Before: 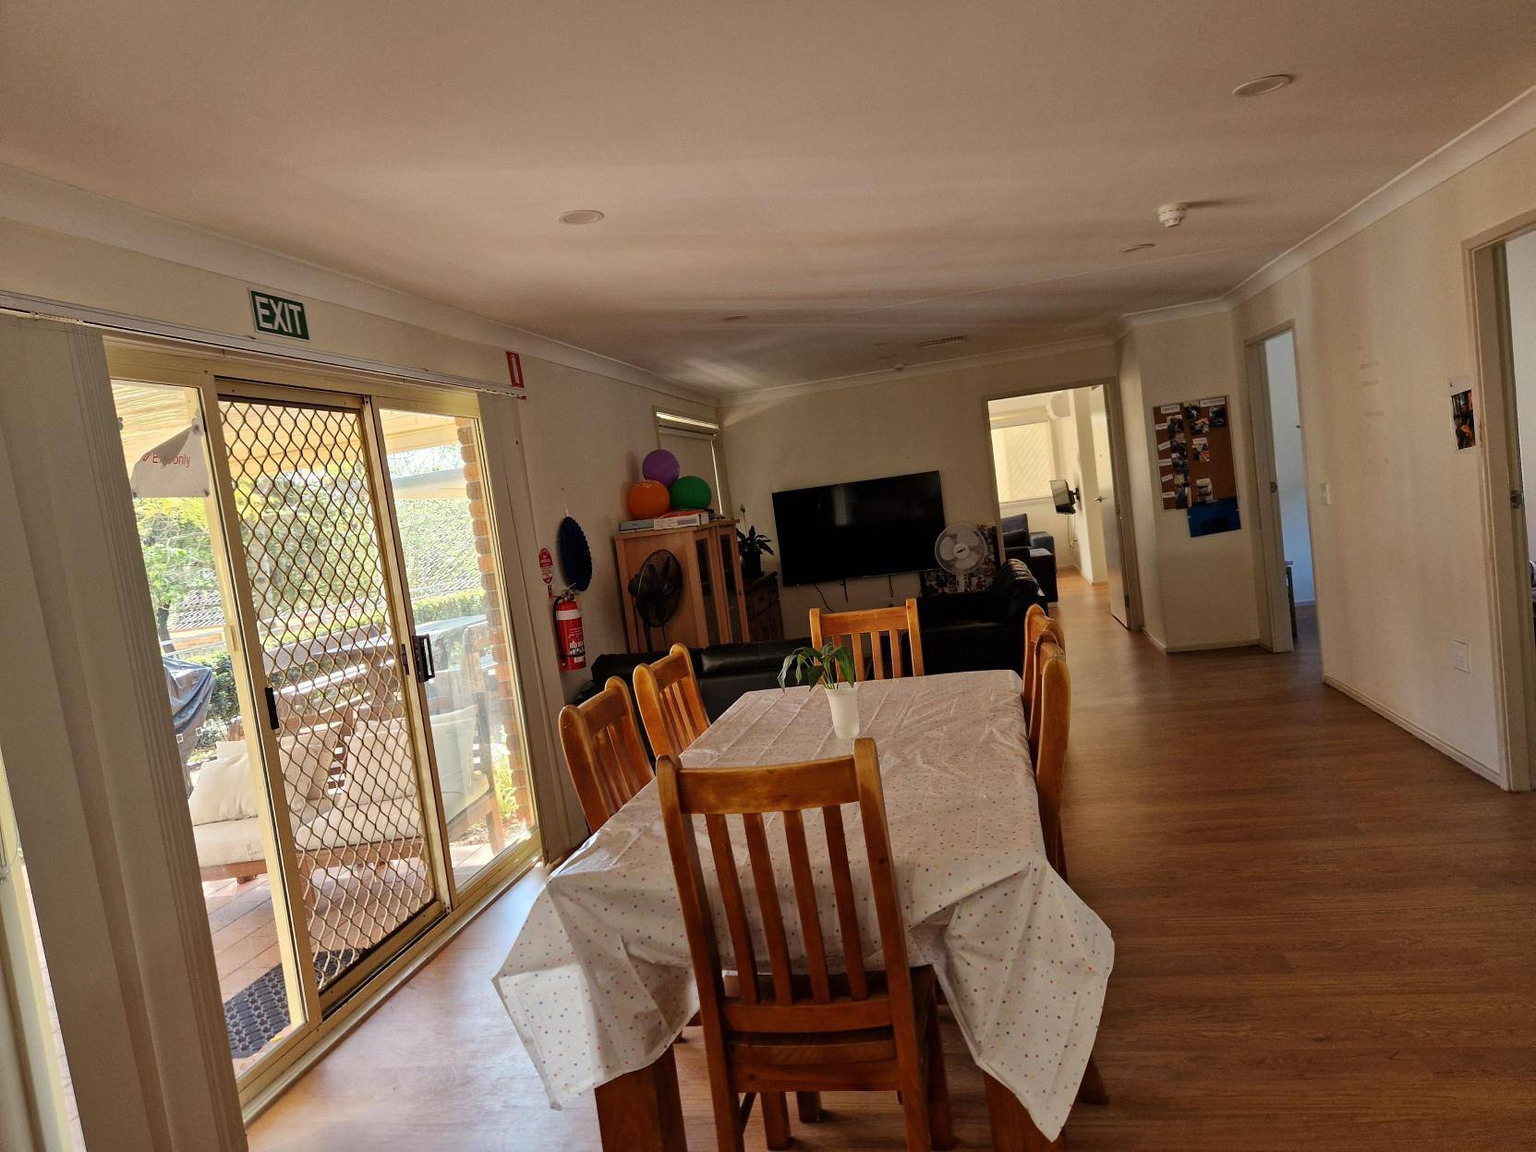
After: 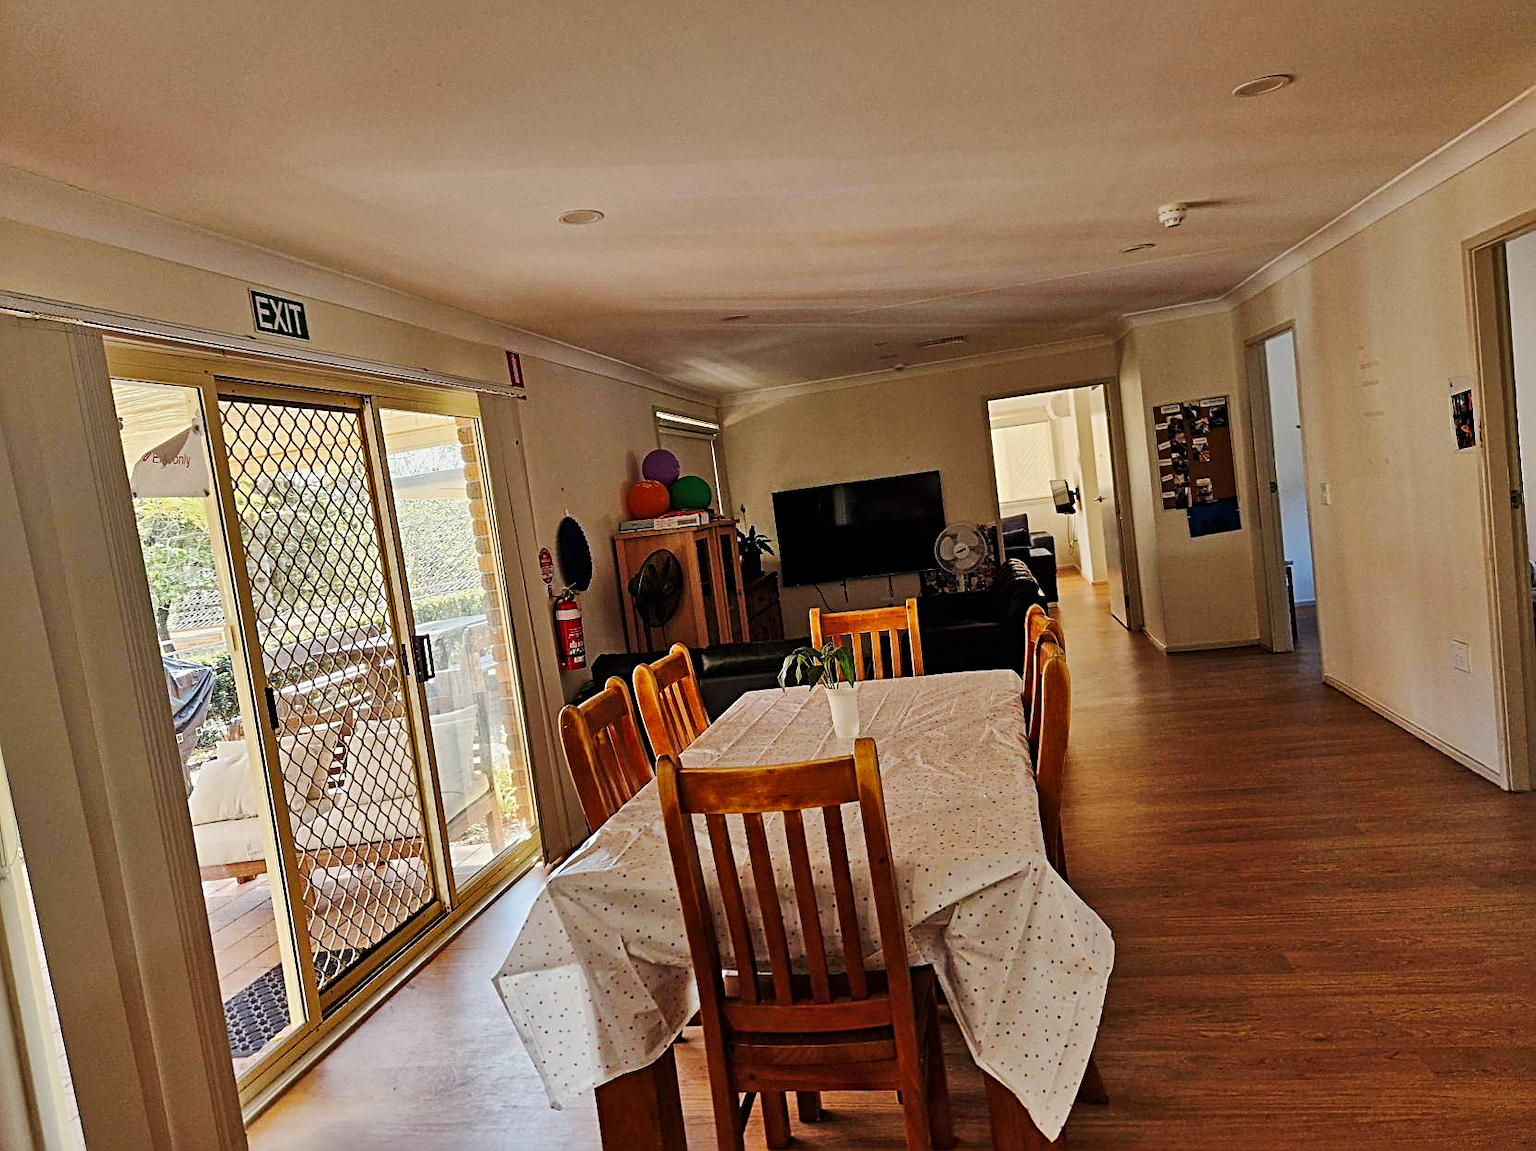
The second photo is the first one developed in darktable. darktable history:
tone curve: curves: ch0 [(0, 0) (0.071, 0.06) (0.253, 0.242) (0.437, 0.498) (0.55, 0.644) (0.657, 0.749) (0.823, 0.876) (1, 0.99)]; ch1 [(0, 0) (0.346, 0.307) (0.408, 0.369) (0.453, 0.457) (0.476, 0.489) (0.502, 0.493) (0.521, 0.515) (0.537, 0.531) (0.612, 0.641) (0.676, 0.728) (1, 1)]; ch2 [(0, 0) (0.346, 0.34) (0.434, 0.46) (0.485, 0.494) (0.5, 0.494) (0.511, 0.504) (0.537, 0.551) (0.579, 0.599) (0.625, 0.686) (1, 1)], preserve colors none
sharpen: radius 3.009, amount 0.757
shadows and highlights: white point adjustment -3.57, highlights -63.33, soften with gaussian
